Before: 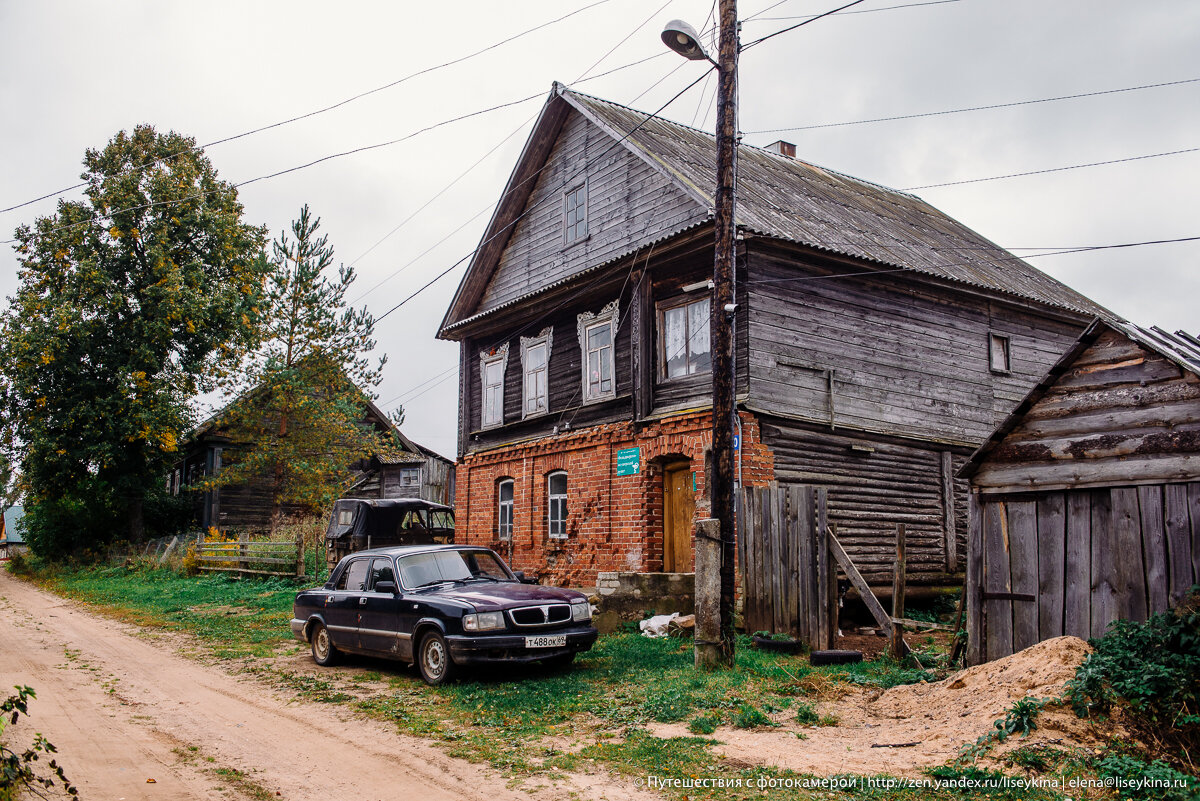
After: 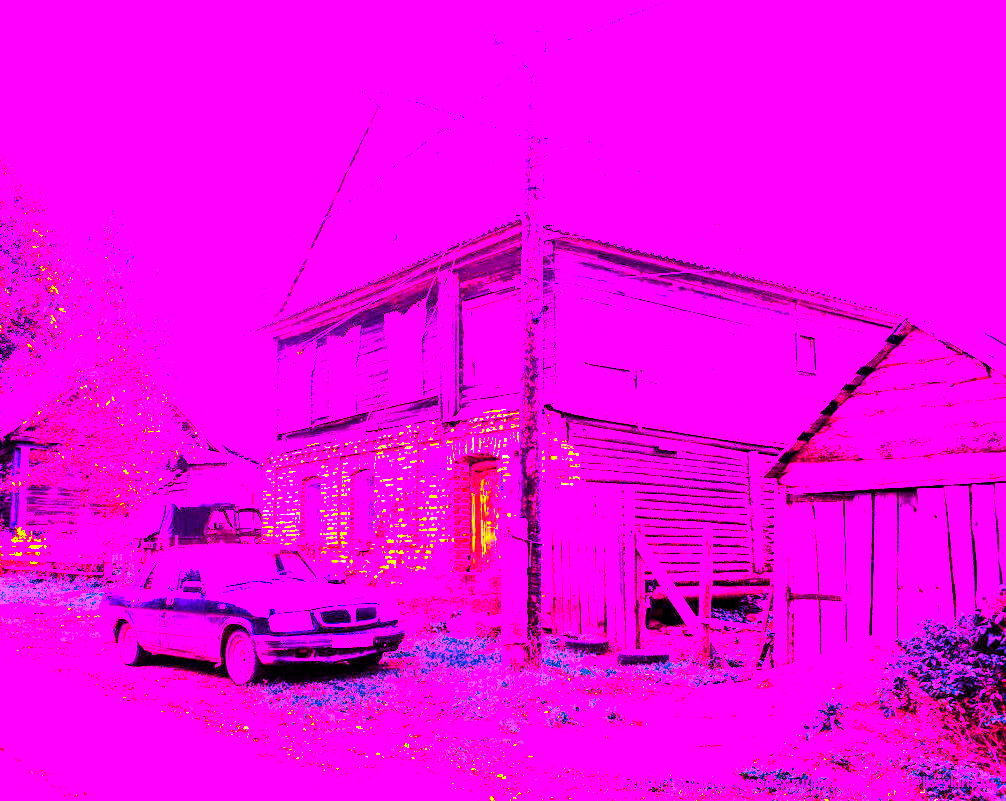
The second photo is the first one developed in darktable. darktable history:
white balance: red 8, blue 8
crop: left 16.145%
color zones: curves: ch1 [(0.309, 0.524) (0.41, 0.329) (0.508, 0.509)]; ch2 [(0.25, 0.457) (0.75, 0.5)]
